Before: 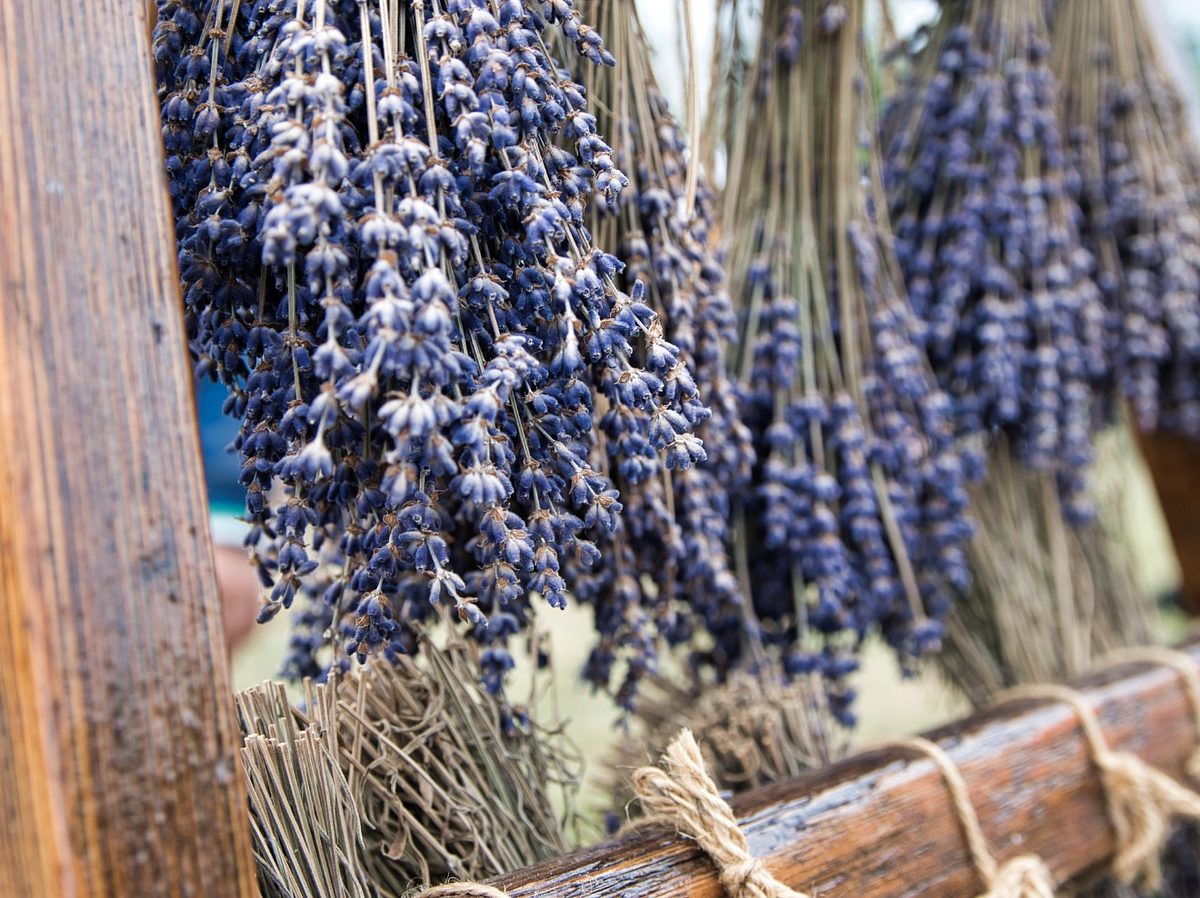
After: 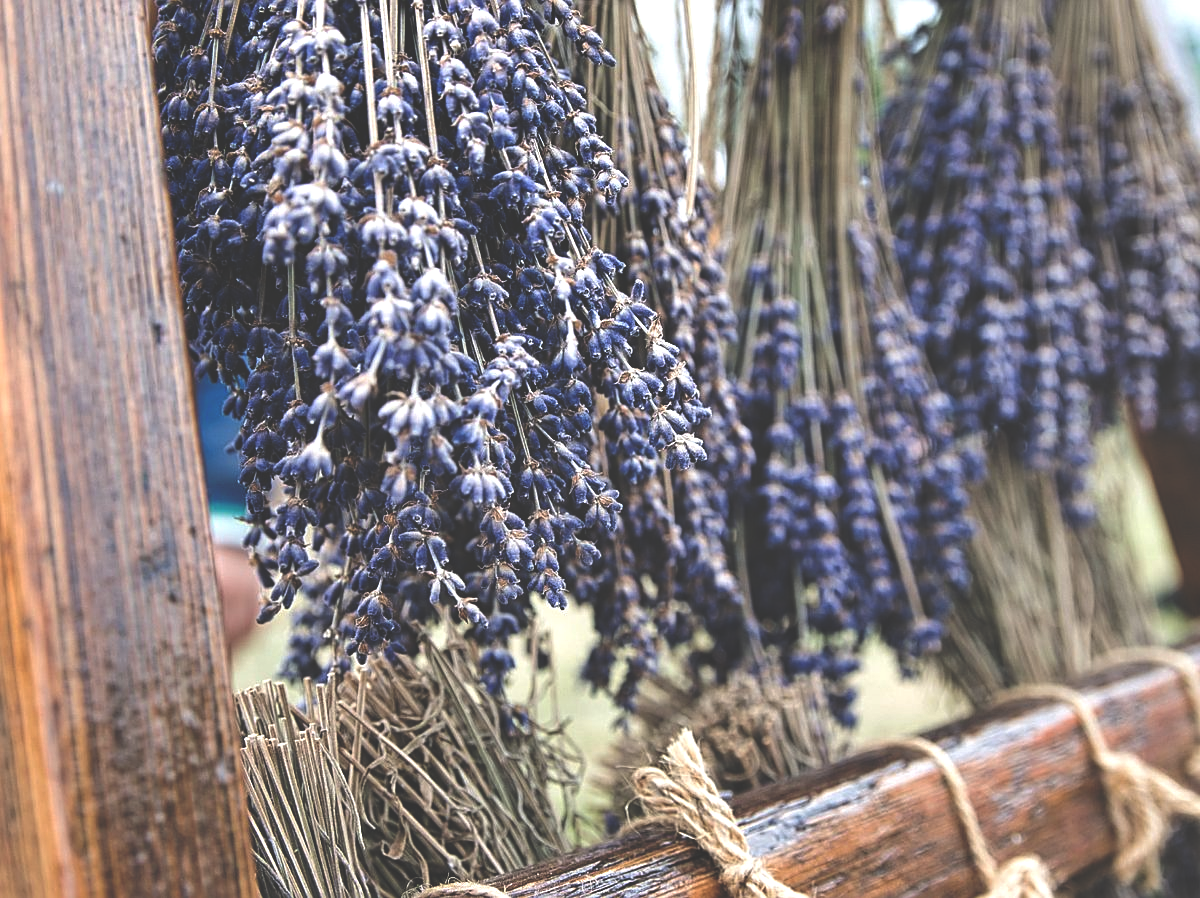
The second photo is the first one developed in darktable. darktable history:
rgb curve: curves: ch0 [(0, 0.186) (0.314, 0.284) (0.775, 0.708) (1, 1)], compensate middle gray true, preserve colors none
sharpen: on, module defaults
shadows and highlights: radius 110.86, shadows 51.09, white point adjustment 9.16, highlights -4.17, highlights color adjustment 32.2%, soften with gaussian
